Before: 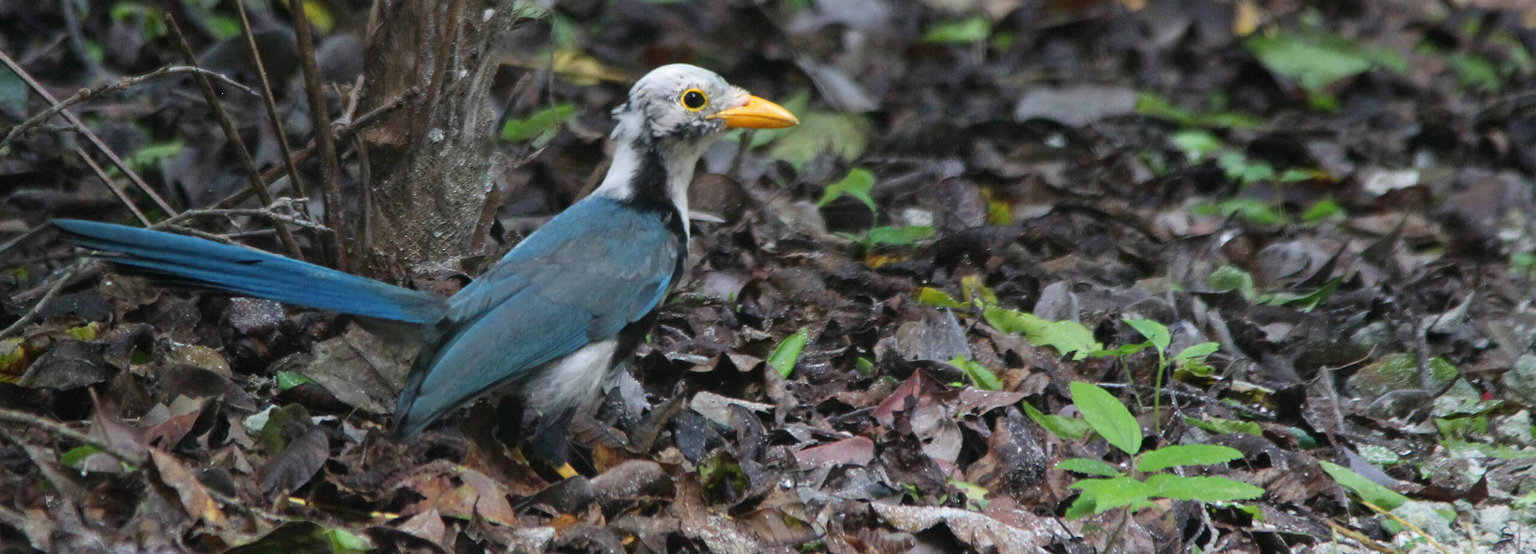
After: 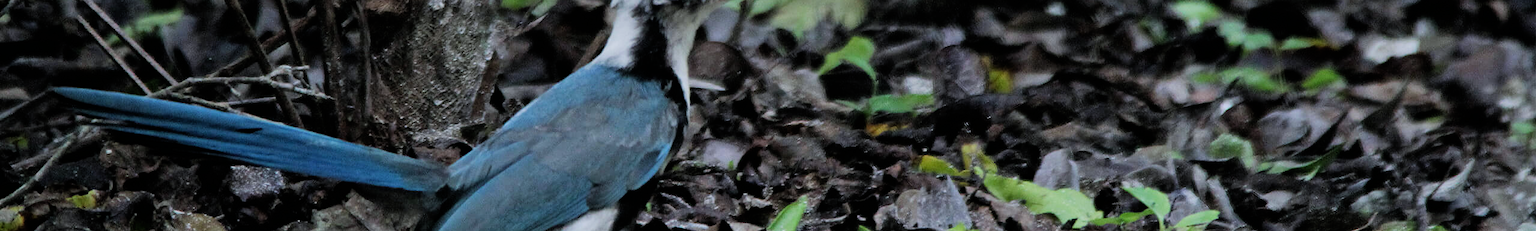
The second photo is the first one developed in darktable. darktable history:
crop and rotate: top 23.84%, bottom 34.294%
white balance: red 0.967, blue 1.049
filmic rgb: black relative exposure -5 EV, hardness 2.88, contrast 1.3, highlights saturation mix -30%
